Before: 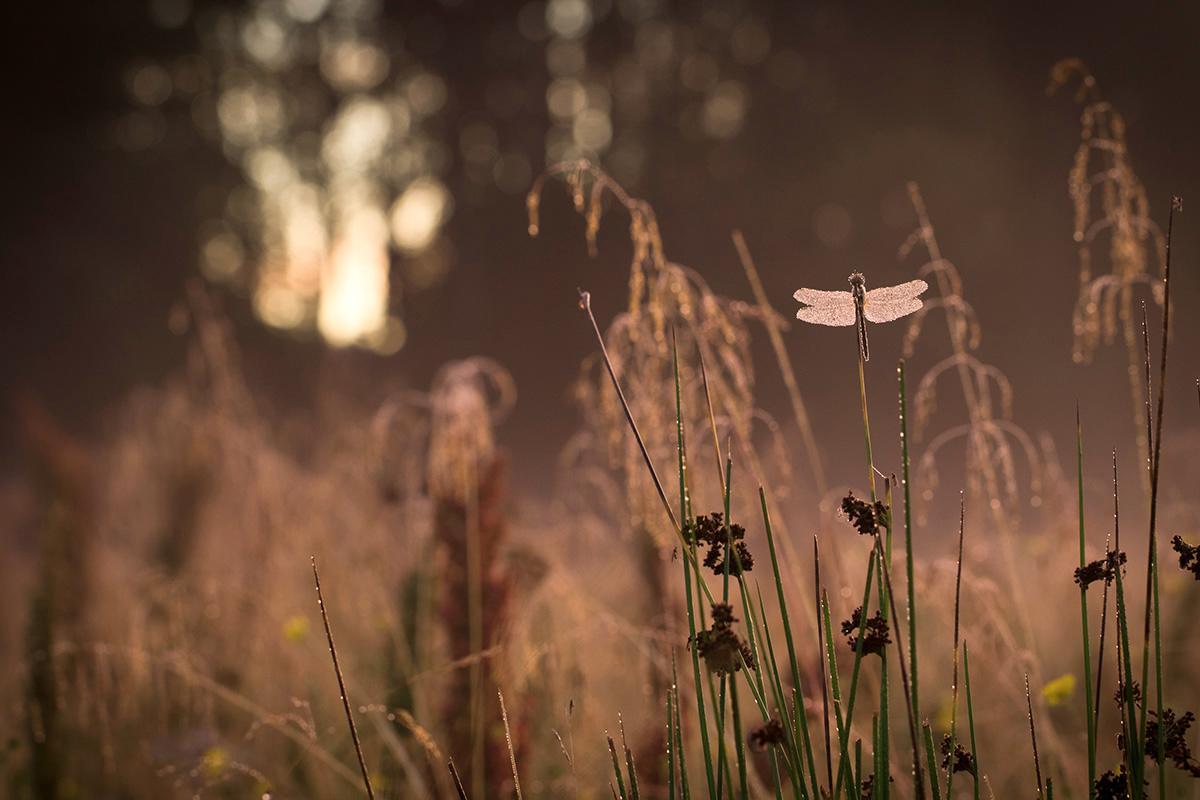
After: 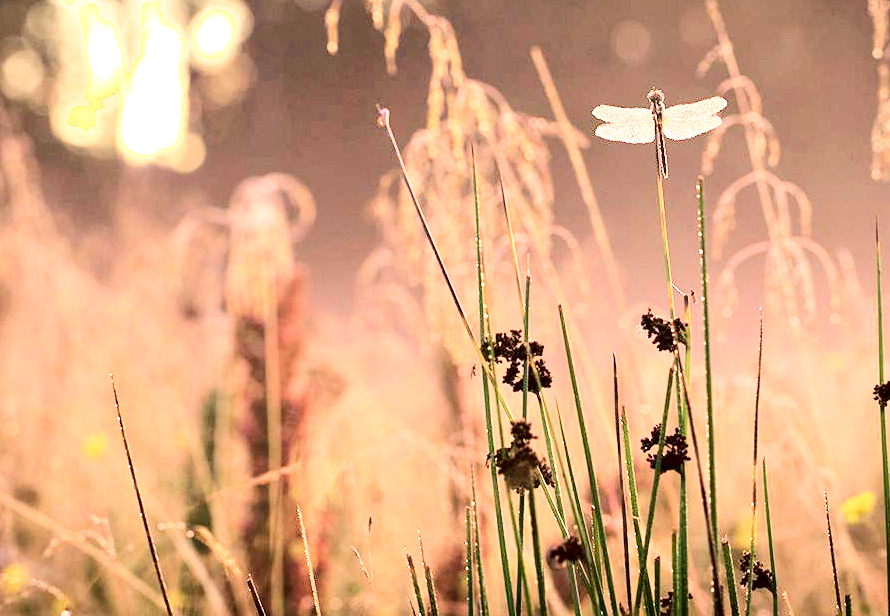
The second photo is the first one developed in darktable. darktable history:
shadows and highlights: shadows -60.58, white point adjustment -5.29, highlights 61.84, shadows color adjustment 97.99%, highlights color adjustment 59.26%
contrast equalizer: octaves 7, y [[0.515 ×6], [0.507 ×6], [0.425 ×6], [0 ×6], [0 ×6]]
crop: left 16.829%, top 22.967%, right 8.951%
tone equalizer: -7 EV 0.145 EV, -6 EV 0.566 EV, -5 EV 1.13 EV, -4 EV 1.33 EV, -3 EV 1.12 EV, -2 EV 0.6 EV, -1 EV 0.154 EV, edges refinement/feathering 500, mask exposure compensation -1.57 EV, preserve details no
exposure: exposure 1.001 EV, compensate highlight preservation false
local contrast: mode bilateral grid, contrast 19, coarseness 51, detail 128%, midtone range 0.2
